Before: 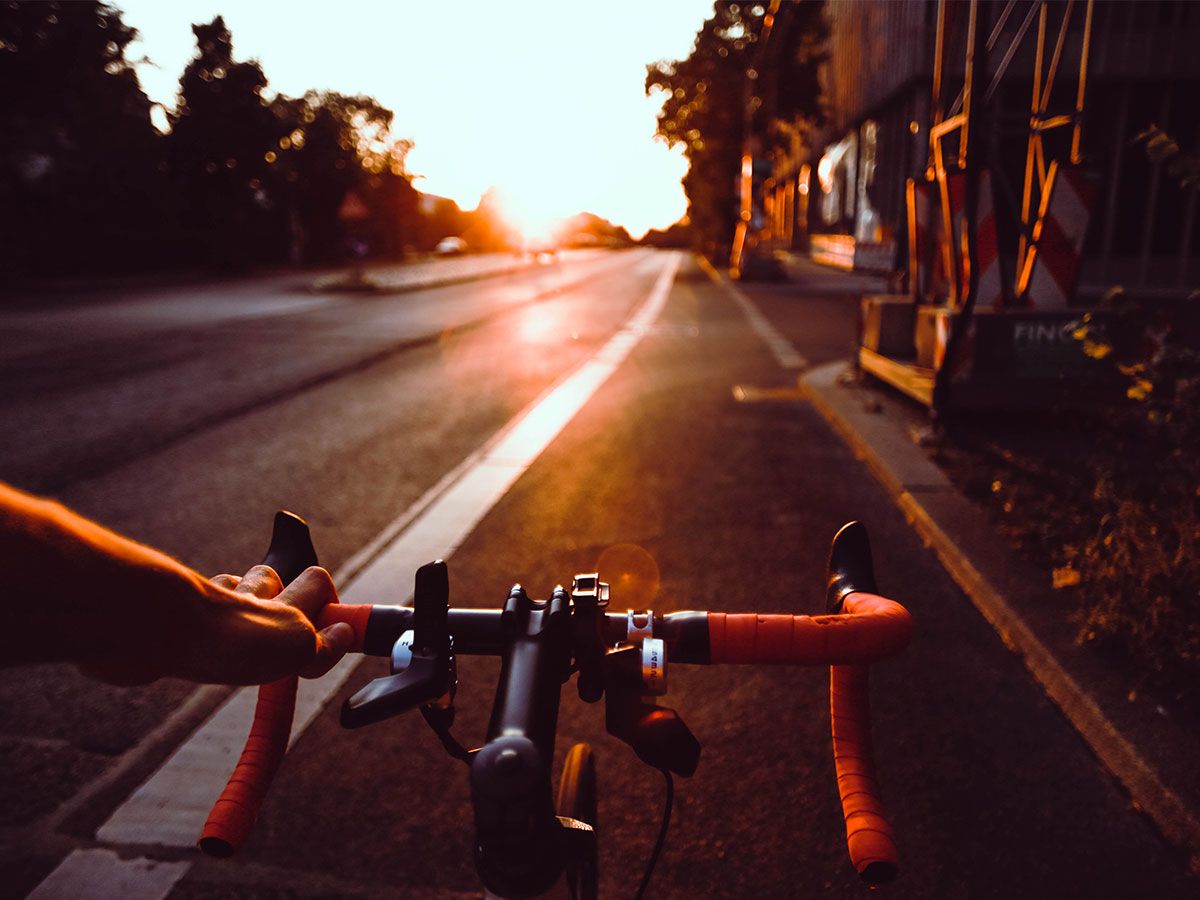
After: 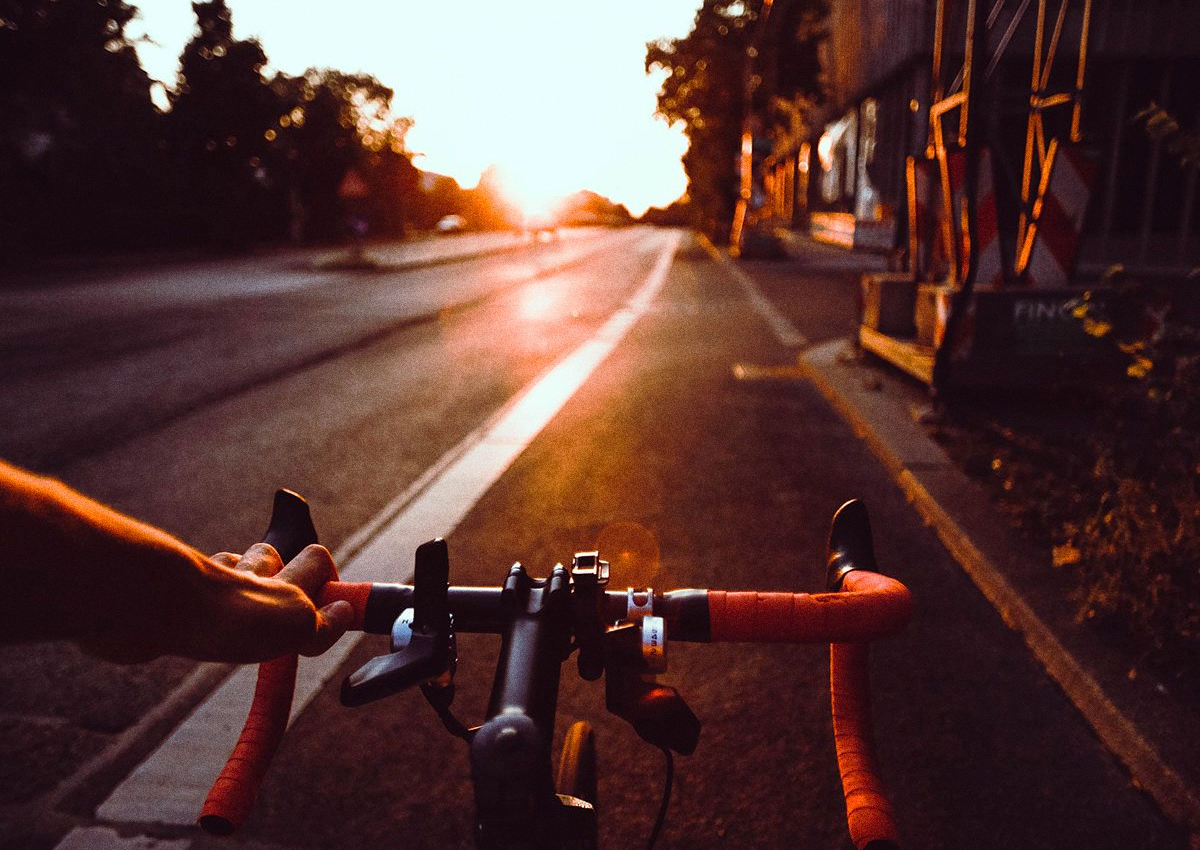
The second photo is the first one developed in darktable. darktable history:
crop and rotate: top 2.479%, bottom 3.018%
grain: coarseness 0.09 ISO, strength 40%
